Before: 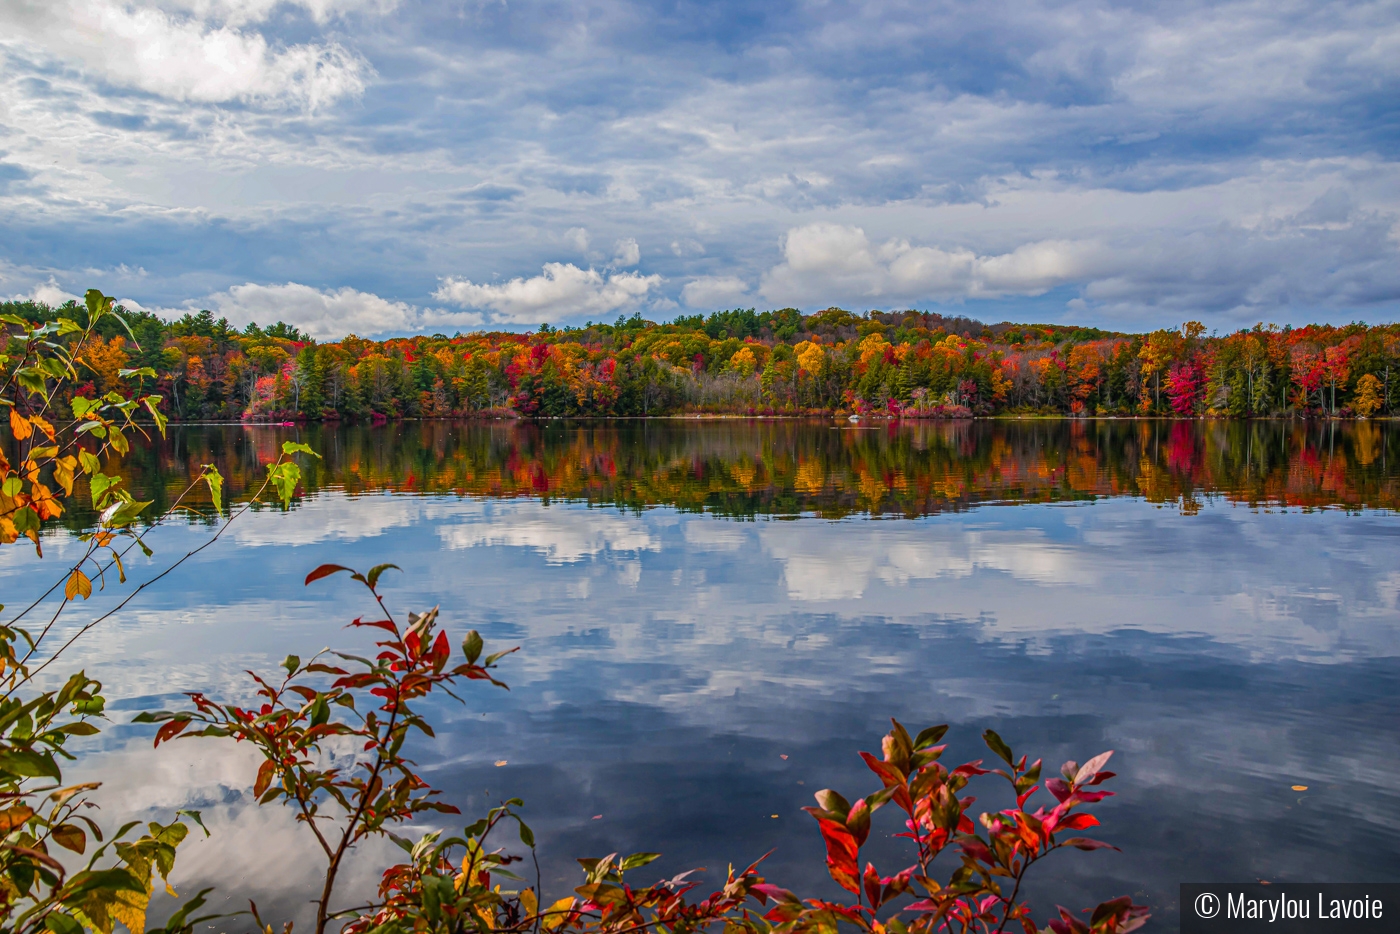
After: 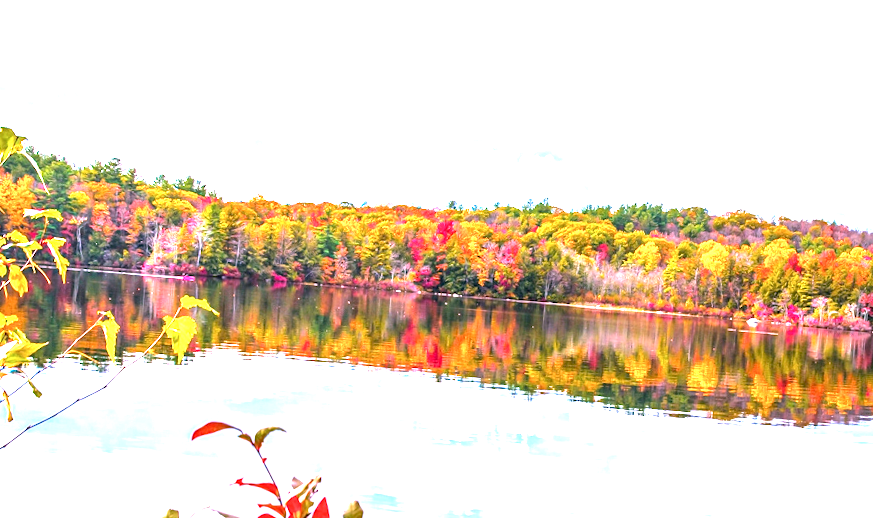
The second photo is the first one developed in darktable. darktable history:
exposure: black level correction 0.001, exposure 2.607 EV, compensate exposure bias true, compensate highlight preservation false
color calibration: illuminant as shot in camera, x 0.358, y 0.373, temperature 4628.91 K
white balance: red 1.188, blue 1.11
crop and rotate: angle -4.99°, left 2.122%, top 6.945%, right 27.566%, bottom 30.519%
